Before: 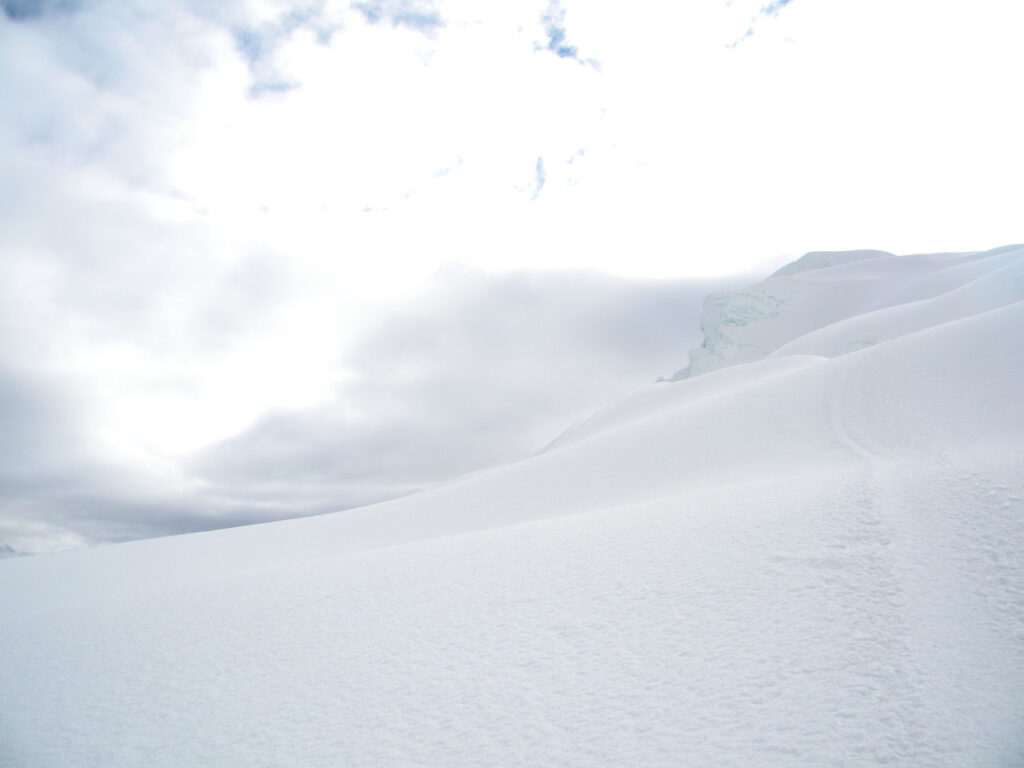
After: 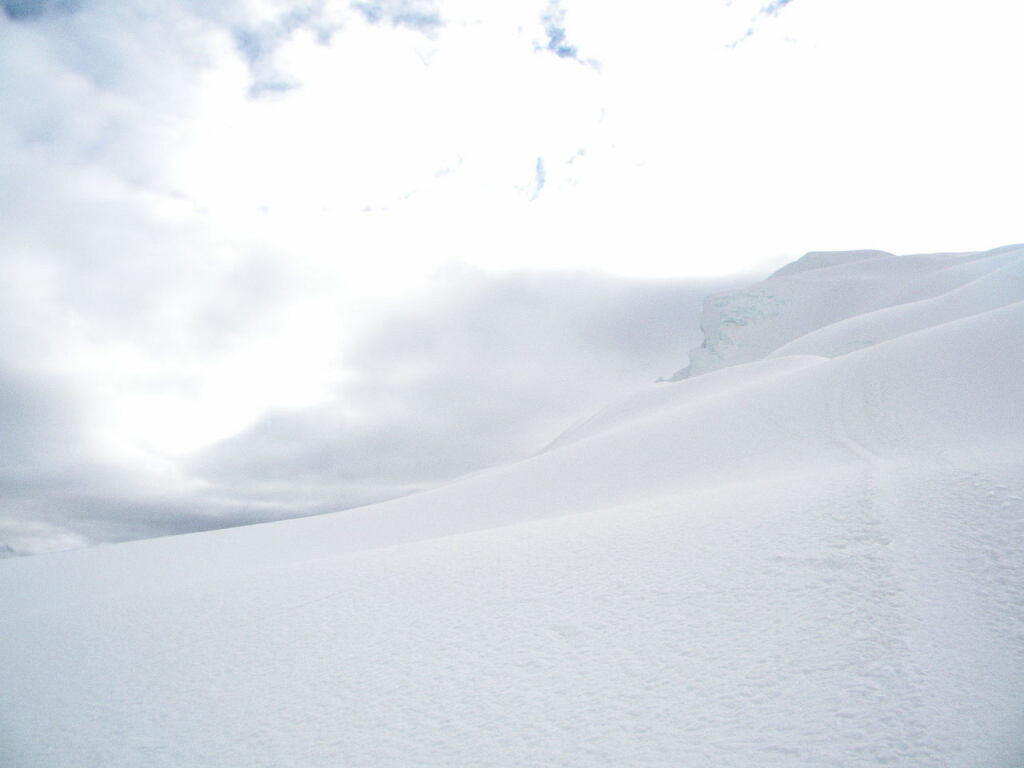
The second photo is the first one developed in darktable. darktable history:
exposure: exposure -0.01 EV, compensate highlight preservation false
grain: coarseness 0.09 ISO, strength 16.61%
